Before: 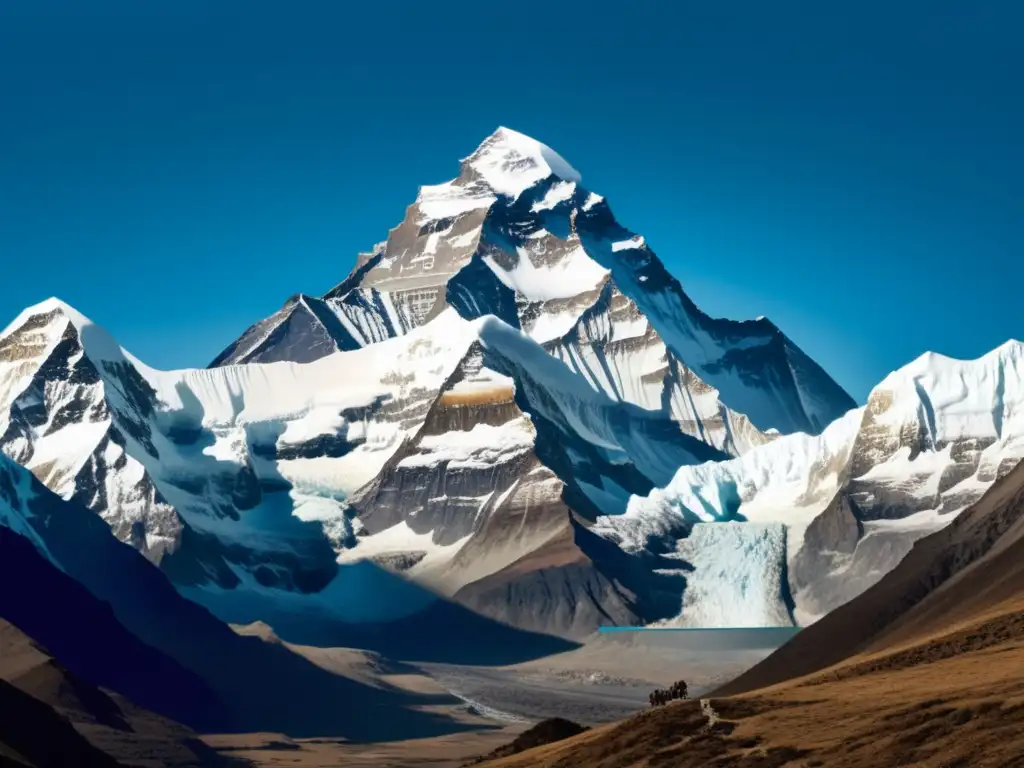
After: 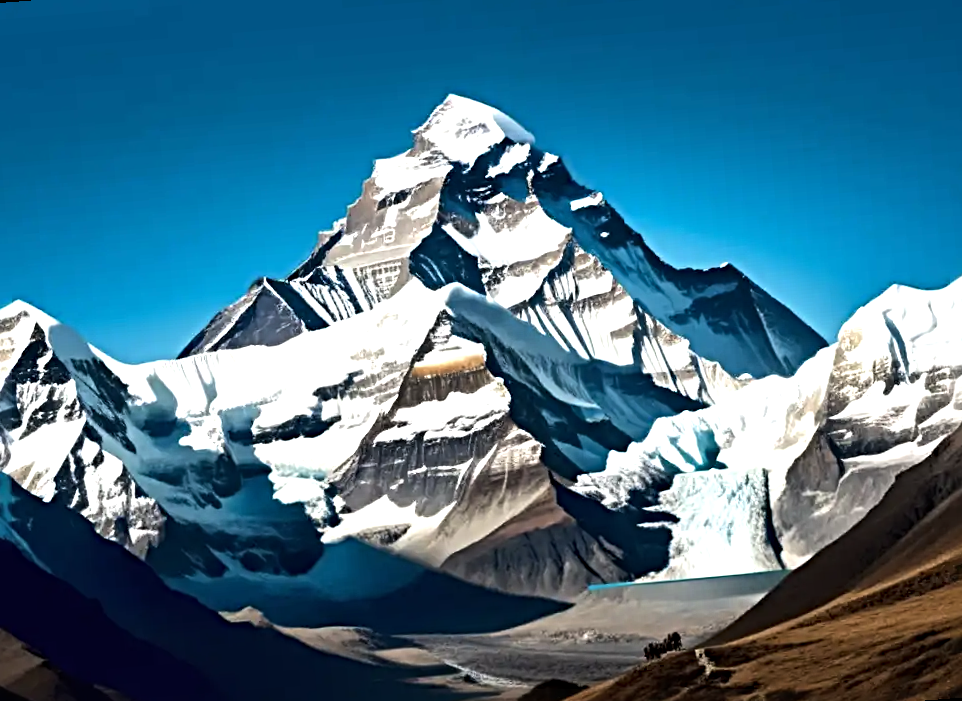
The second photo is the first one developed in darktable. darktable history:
sharpen: radius 4.883
tone equalizer: -8 EV -0.75 EV, -7 EV -0.7 EV, -6 EV -0.6 EV, -5 EV -0.4 EV, -3 EV 0.4 EV, -2 EV 0.6 EV, -1 EV 0.7 EV, +0 EV 0.75 EV, edges refinement/feathering 500, mask exposure compensation -1.57 EV, preserve details no
rotate and perspective: rotation -4.57°, crop left 0.054, crop right 0.944, crop top 0.087, crop bottom 0.914
